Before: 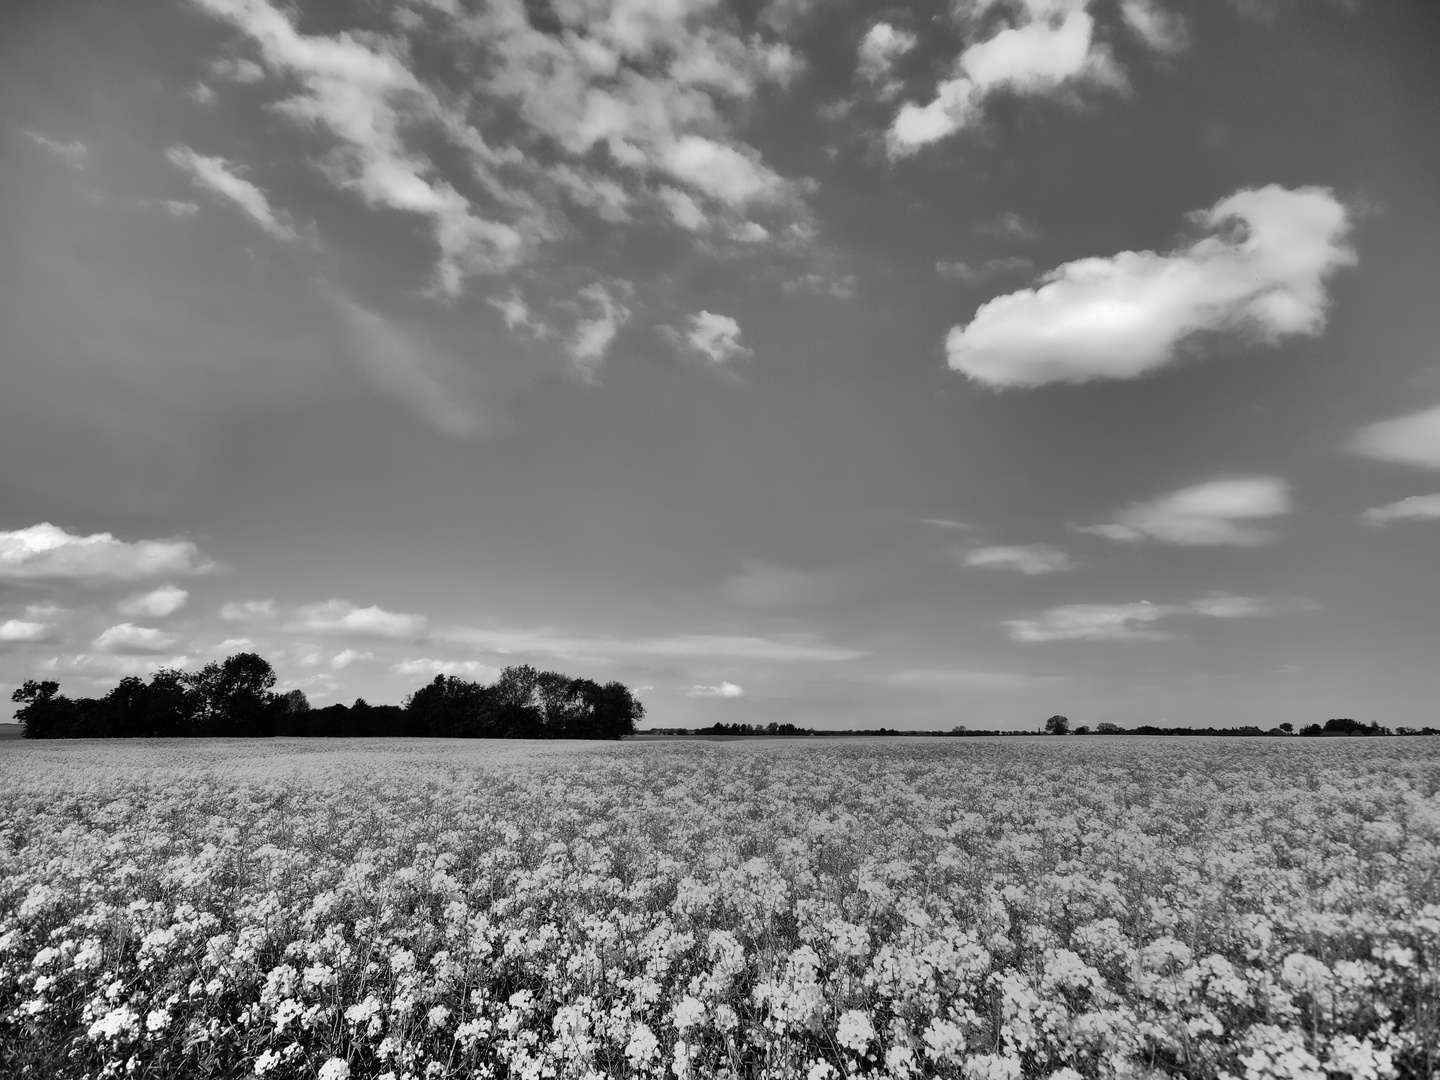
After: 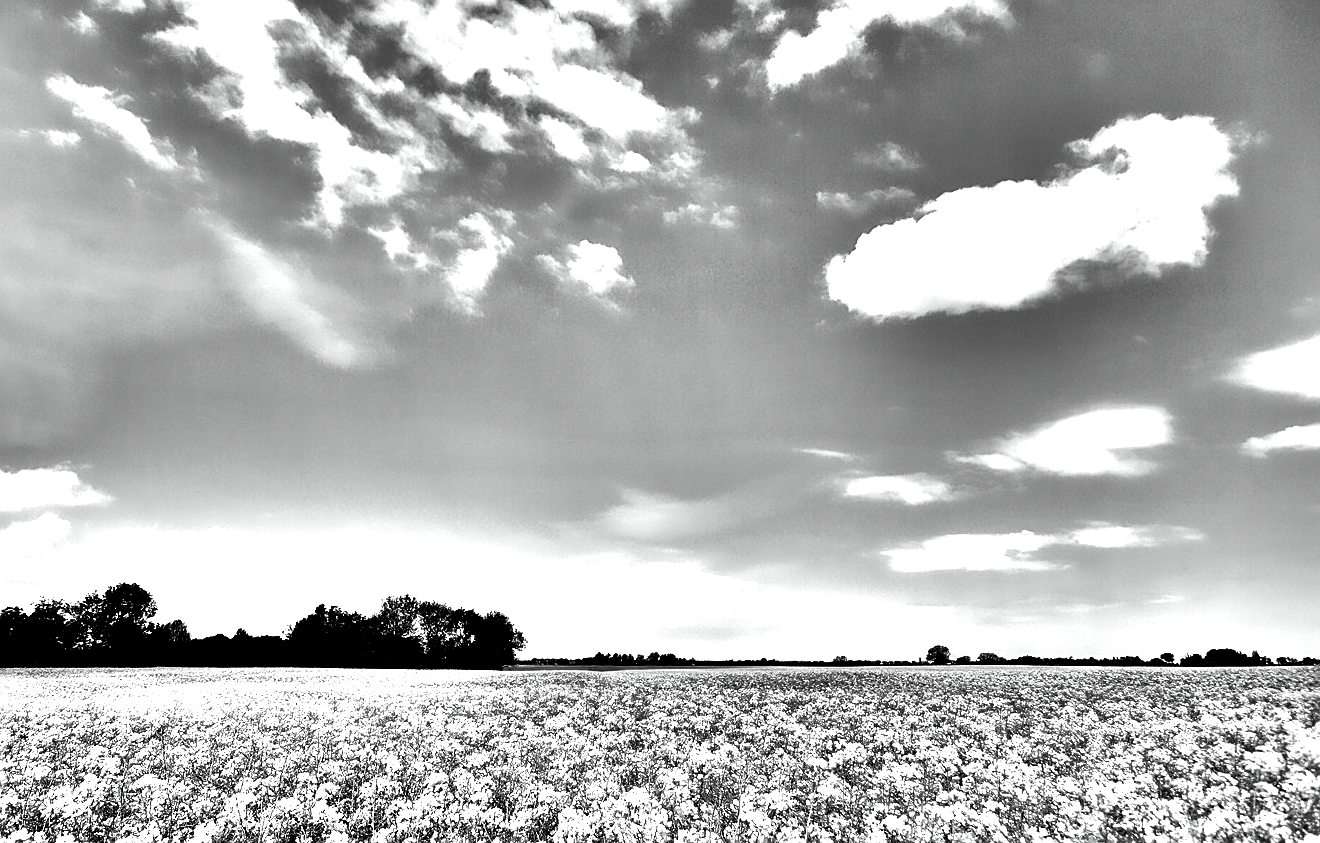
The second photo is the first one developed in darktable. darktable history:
exposure: black level correction 0, exposure 1.001 EV, compensate highlight preservation false
shadows and highlights: white point adjustment 0.939, soften with gaussian
sharpen: on, module defaults
crop: left 8.265%, top 6.53%, bottom 15.383%
tone equalizer: -8 EV -0.457 EV, -7 EV -0.36 EV, -6 EV -0.301 EV, -5 EV -0.23 EV, -3 EV 0.197 EV, -2 EV 0.357 EV, -1 EV 0.402 EV, +0 EV 0.438 EV
color correction: highlights a* -0.243, highlights b* -0.09
contrast equalizer: y [[0.627 ×6], [0.563 ×6], [0 ×6], [0 ×6], [0 ×6]]
local contrast: mode bilateral grid, contrast 19, coarseness 49, detail 119%, midtone range 0.2
